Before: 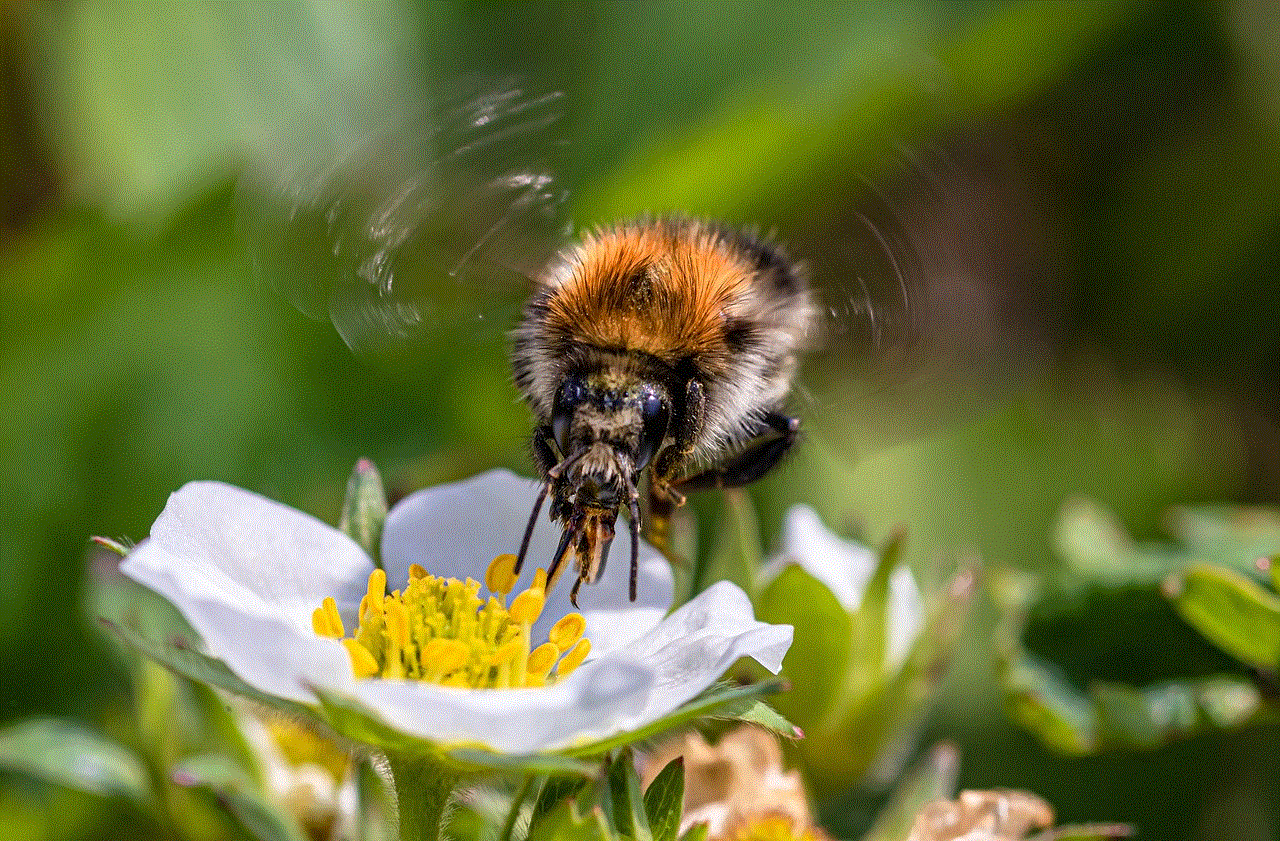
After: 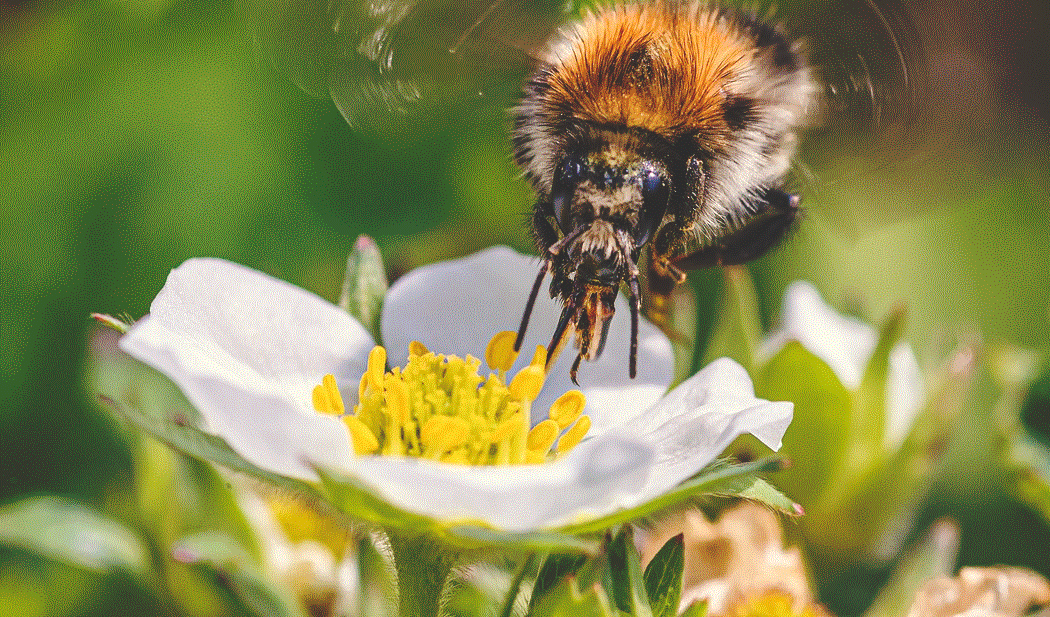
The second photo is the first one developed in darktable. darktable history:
crop: top 26.531%, right 17.959%
base curve: curves: ch0 [(0, 0.024) (0.055, 0.065) (0.121, 0.166) (0.236, 0.319) (0.693, 0.726) (1, 1)], preserve colors none
white balance: red 1.045, blue 0.932
